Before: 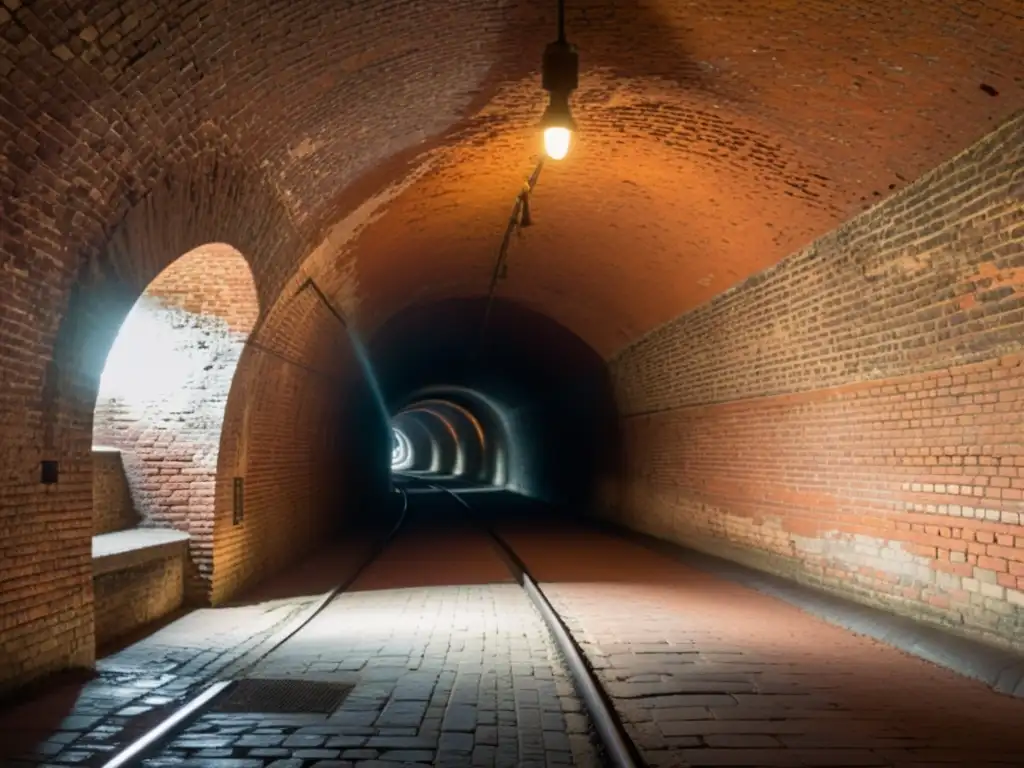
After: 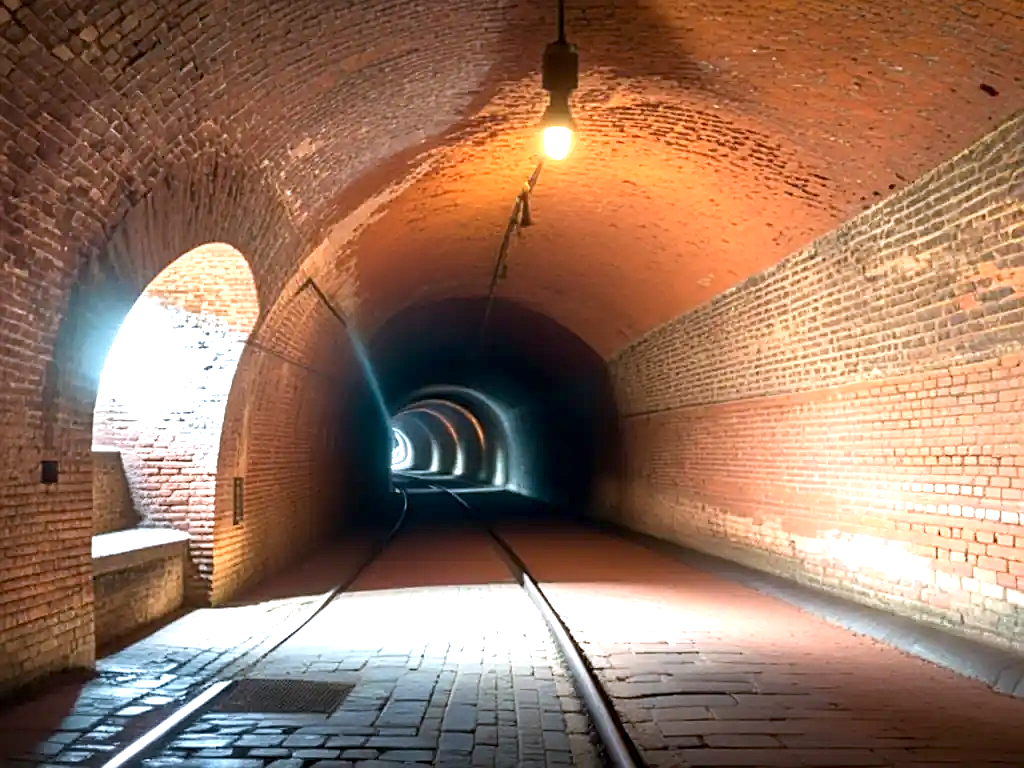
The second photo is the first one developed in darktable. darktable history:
levels: black 0.075%
exposure: black level correction 0.001, exposure 1.12 EV, compensate highlight preservation false
sharpen: on, module defaults
color correction: highlights a* -0.698, highlights b* -9.09
